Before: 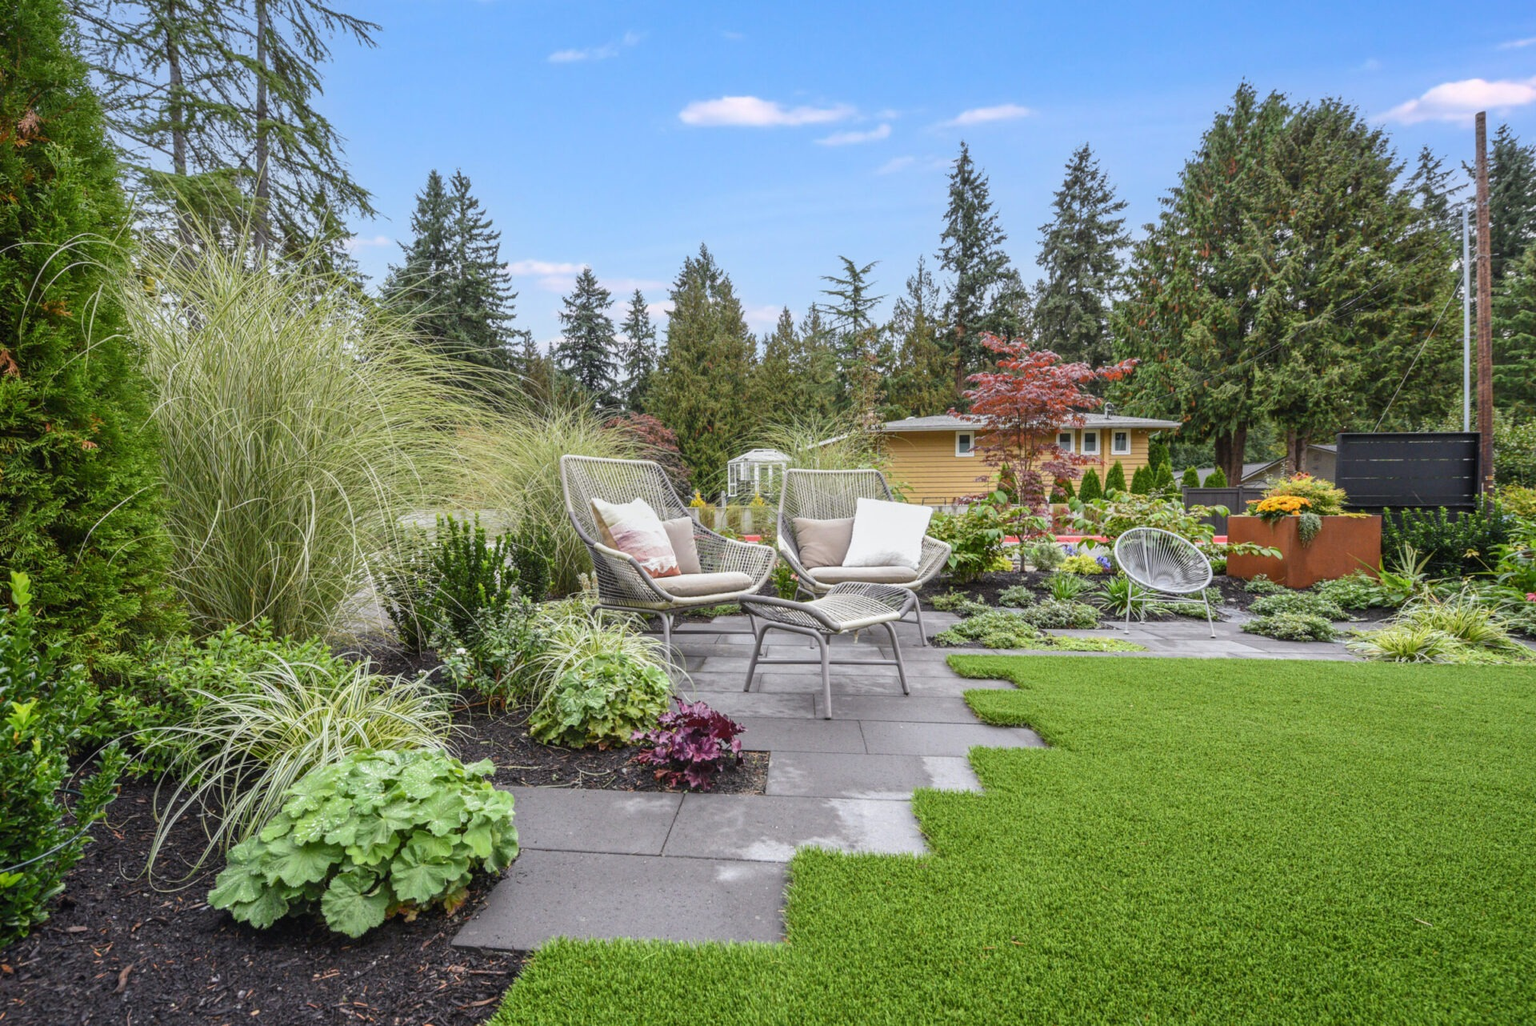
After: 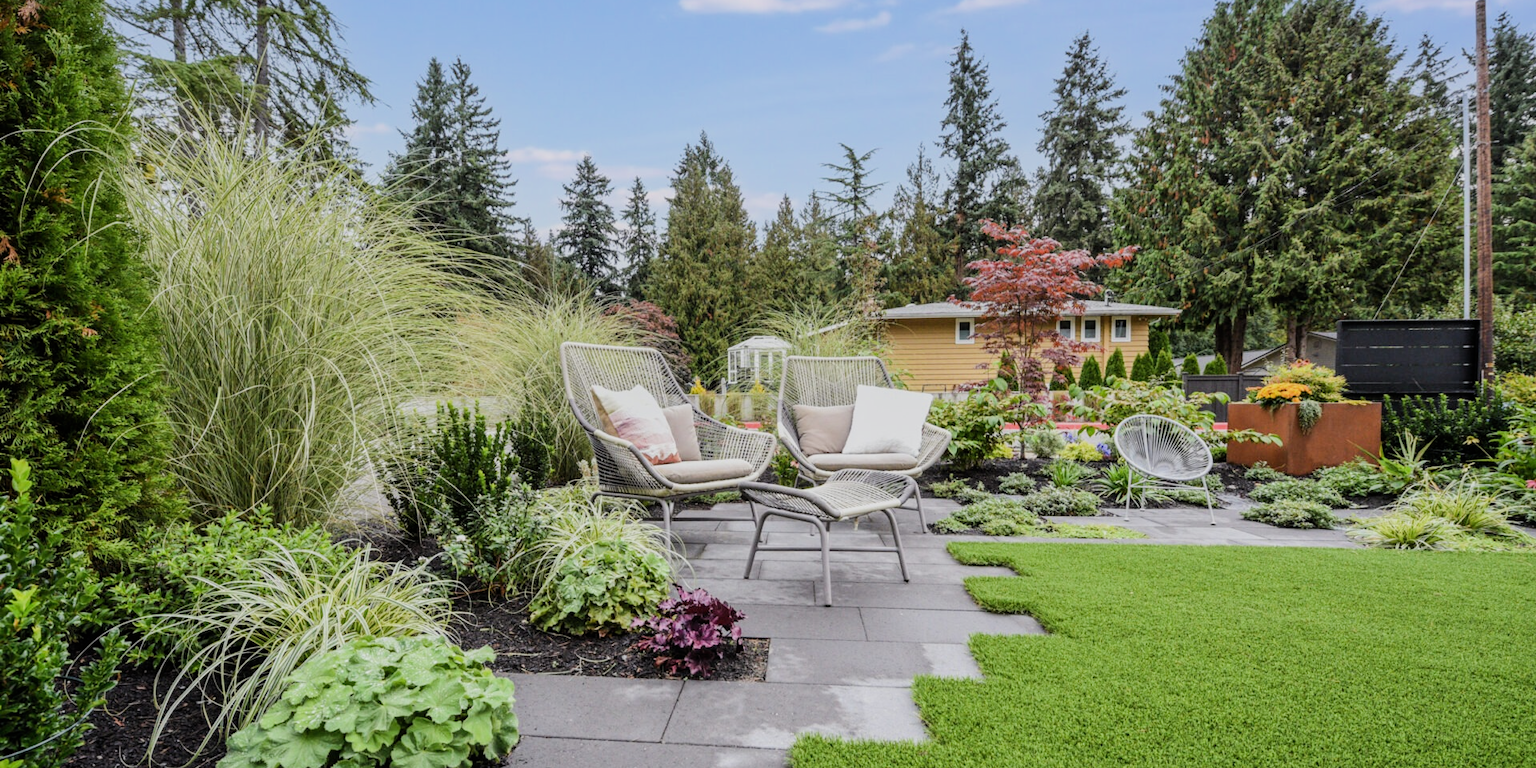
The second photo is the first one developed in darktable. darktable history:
tone equalizer: -8 EV -0.417 EV, -7 EV -0.389 EV, -6 EV -0.333 EV, -5 EV -0.222 EV, -3 EV 0.222 EV, -2 EV 0.333 EV, -1 EV 0.389 EV, +0 EV 0.417 EV, edges refinement/feathering 500, mask exposure compensation -1.57 EV, preserve details no
filmic rgb: black relative exposure -7.65 EV, white relative exposure 4.56 EV, hardness 3.61
crop: top 11.038%, bottom 13.962%
